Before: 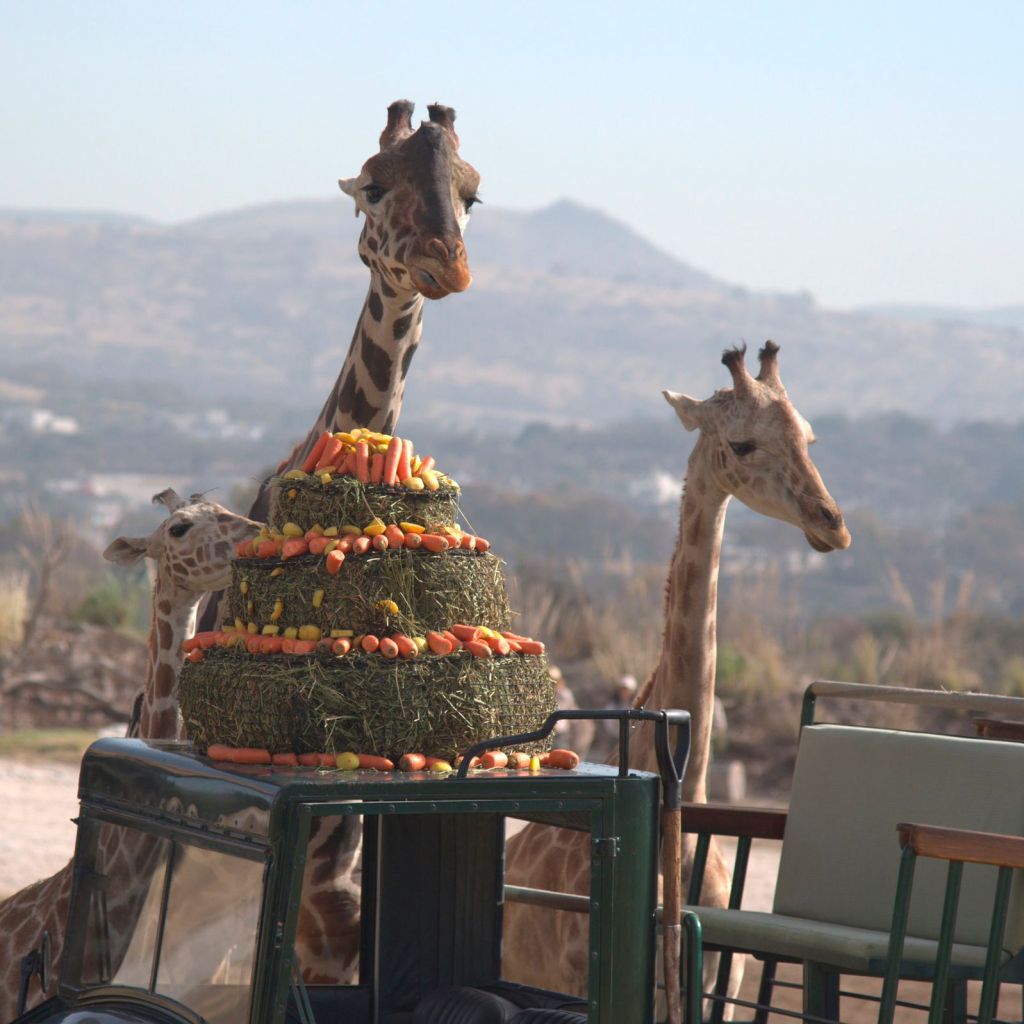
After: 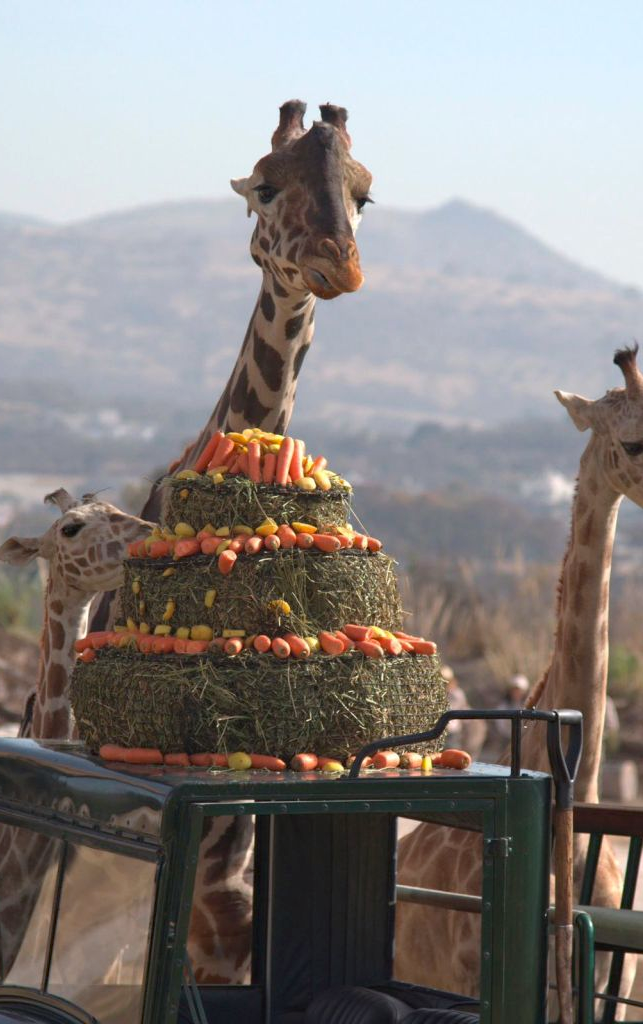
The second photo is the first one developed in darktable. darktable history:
haze removal: on, module defaults
crop: left 10.644%, right 26.528%
